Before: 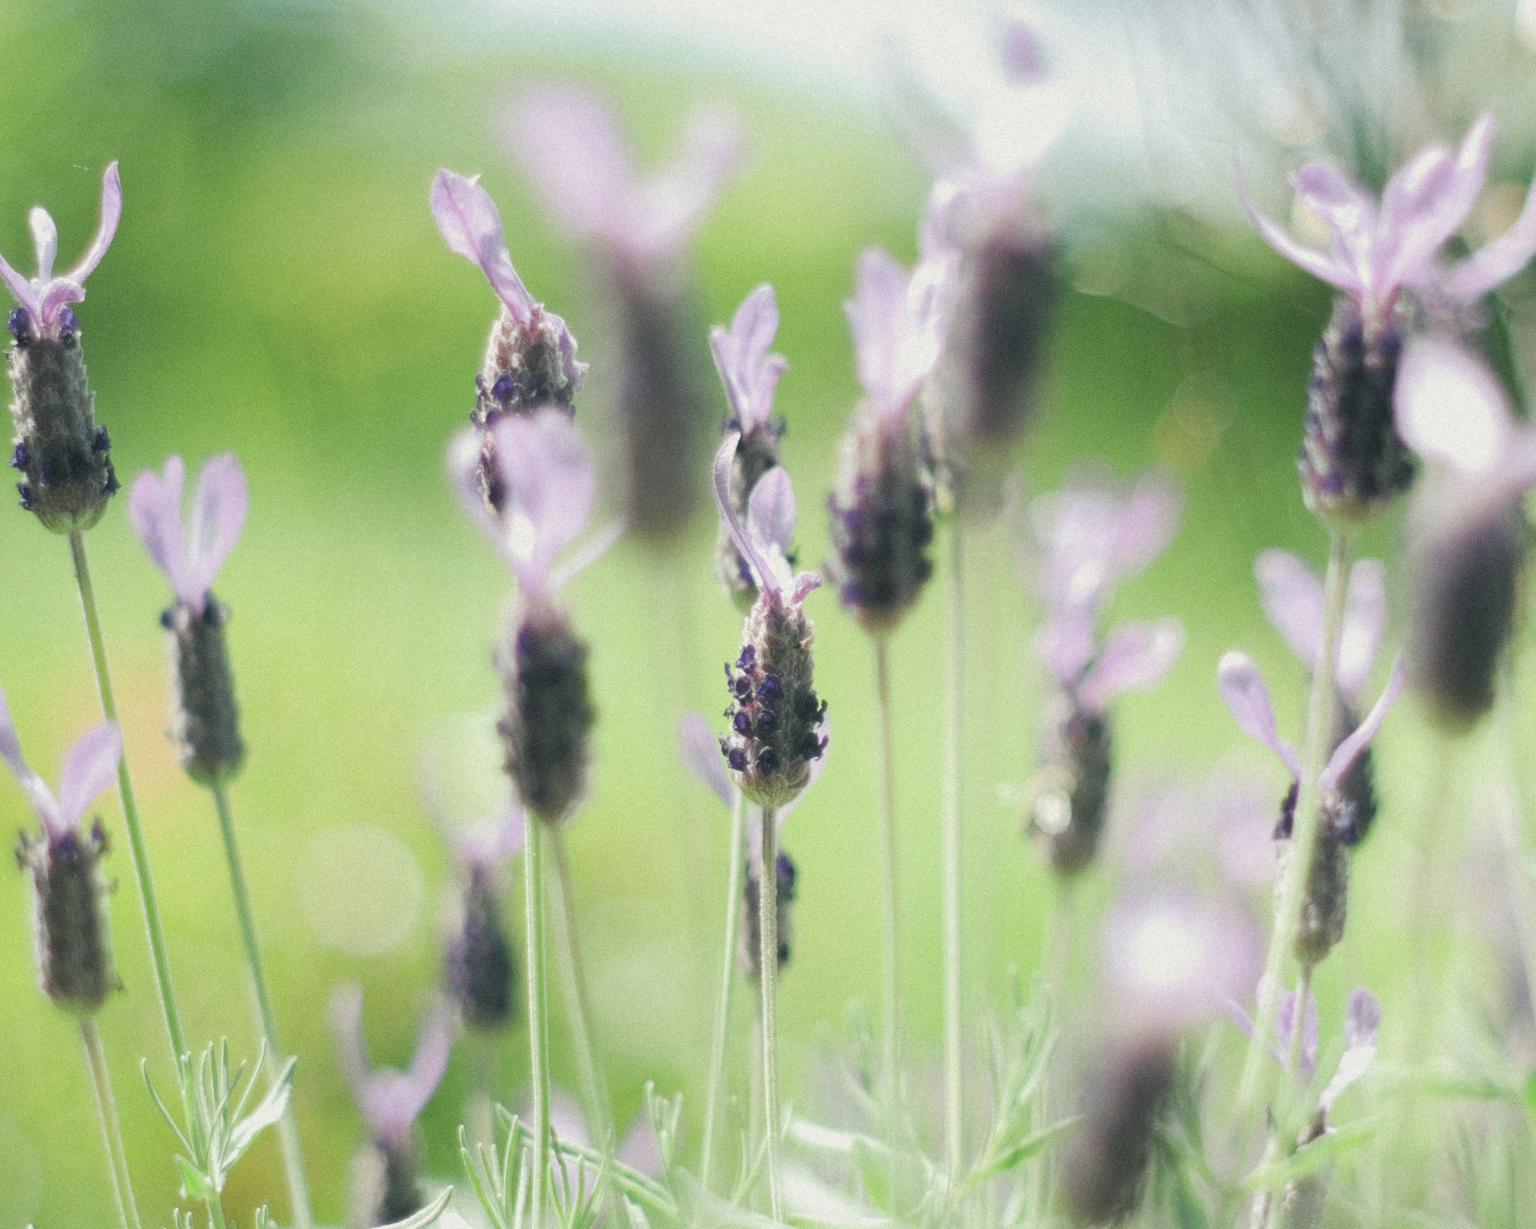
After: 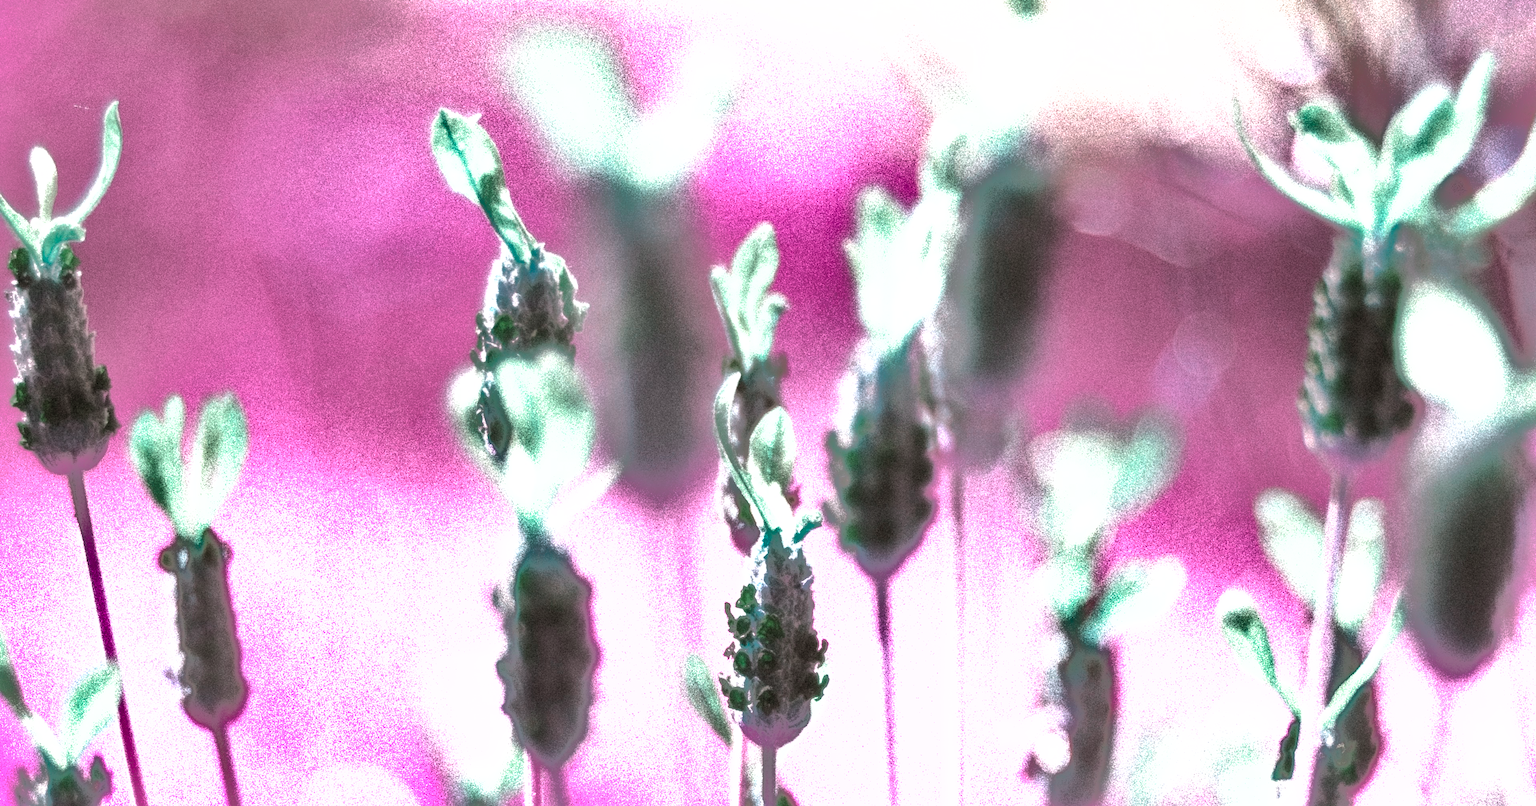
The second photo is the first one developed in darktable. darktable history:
shadows and highlights: shadows 38.6, highlights -74.14
crop and rotate: top 4.94%, bottom 29.414%
color balance rgb: shadows lift › chroma 0.79%, shadows lift › hue 115.38°, perceptual saturation grading › global saturation 0.662%, hue shift -147.75°, perceptual brilliance grading › highlights 8.728%, perceptual brilliance grading › mid-tones 4.306%, perceptual brilliance grading › shadows 1.777%, contrast 34.578%, saturation formula JzAzBz (2021)
